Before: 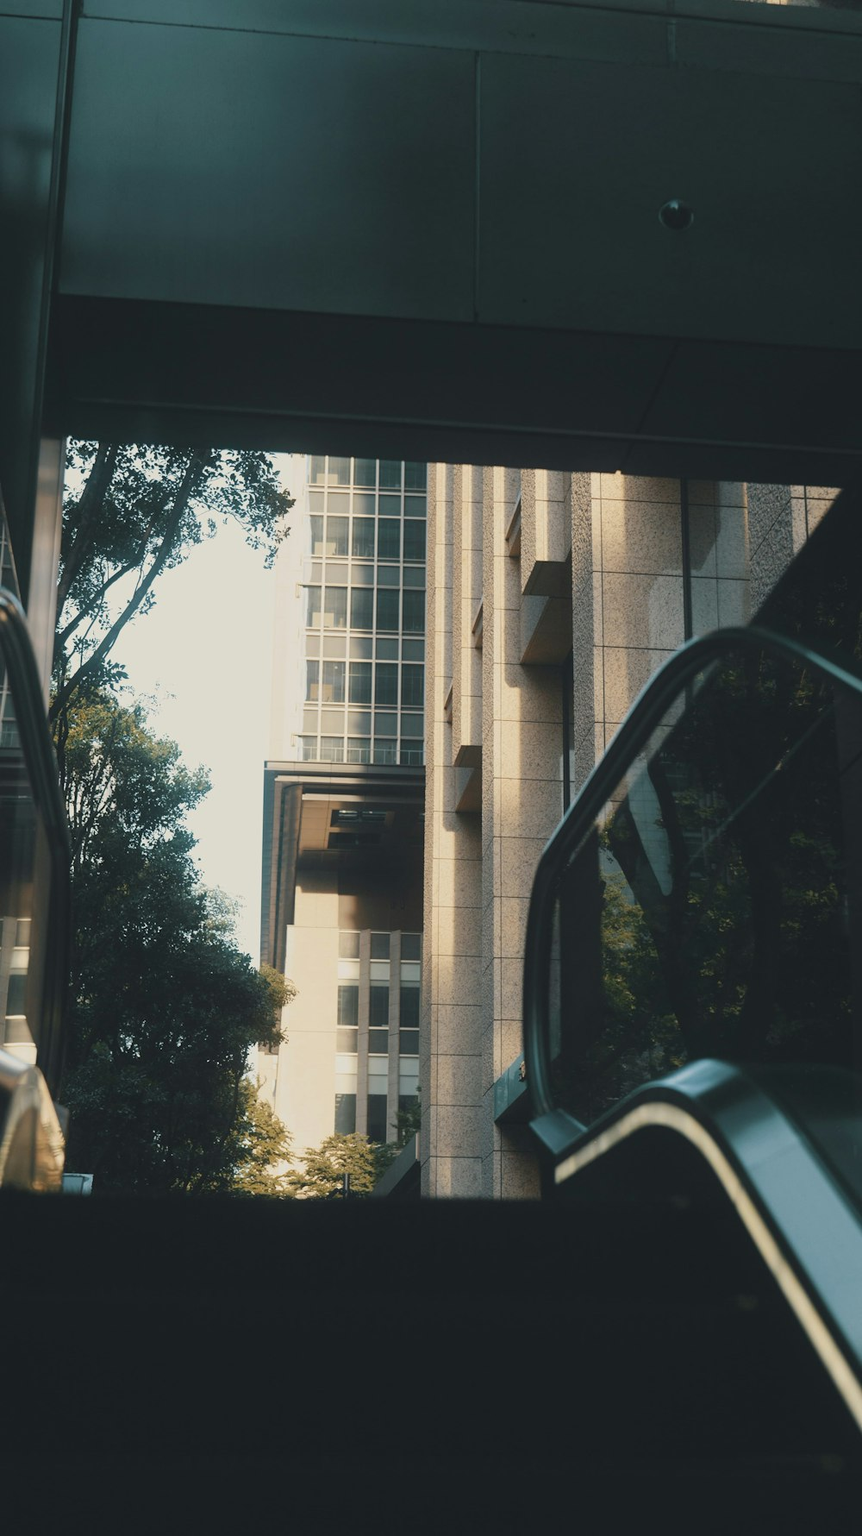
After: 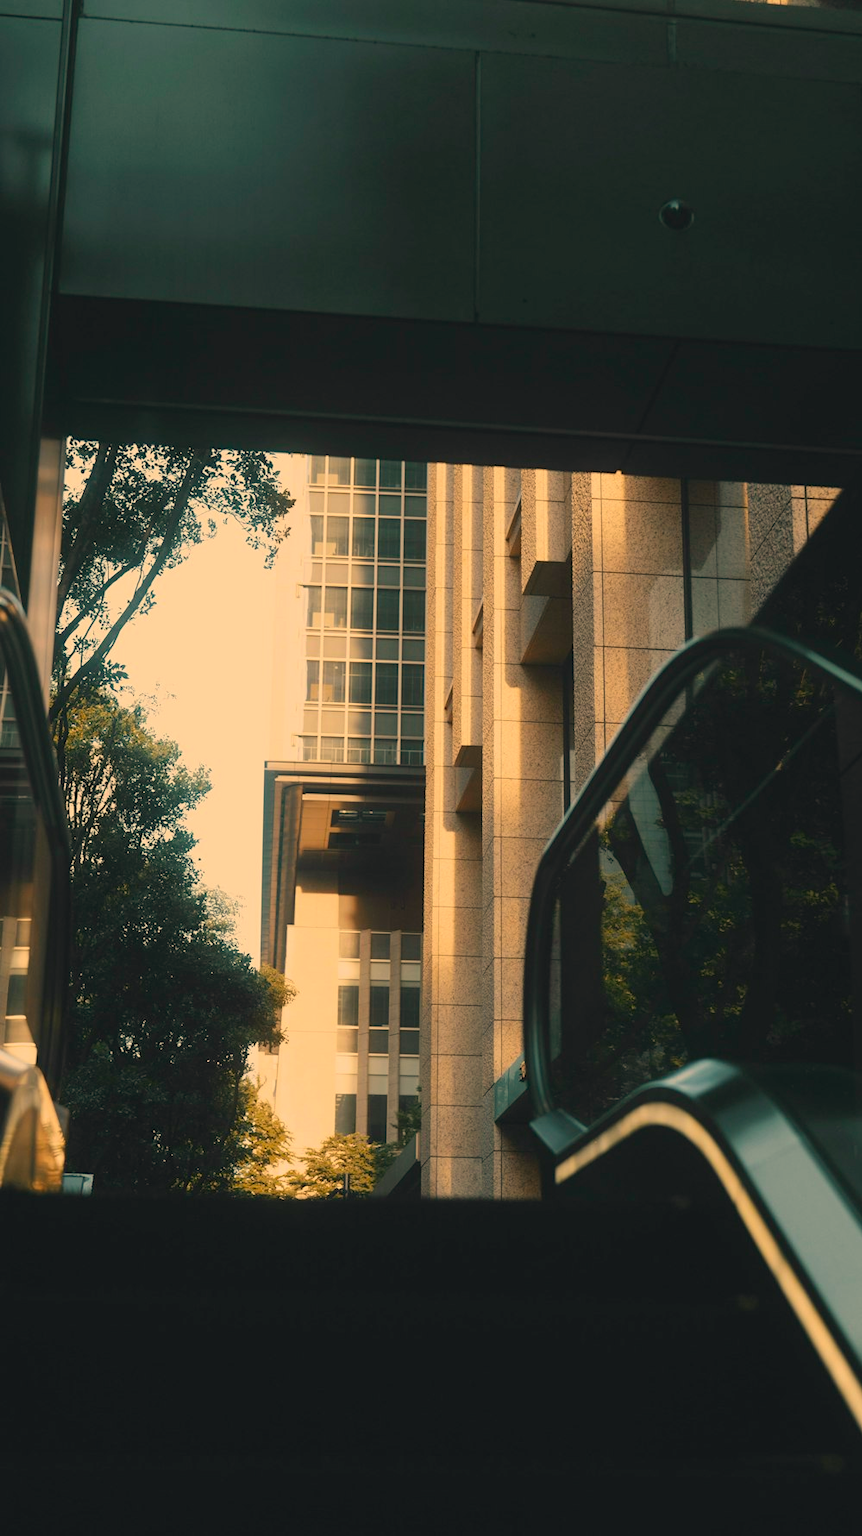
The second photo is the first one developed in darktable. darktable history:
color correction: highlights a* 14.86, highlights b* 31.16
